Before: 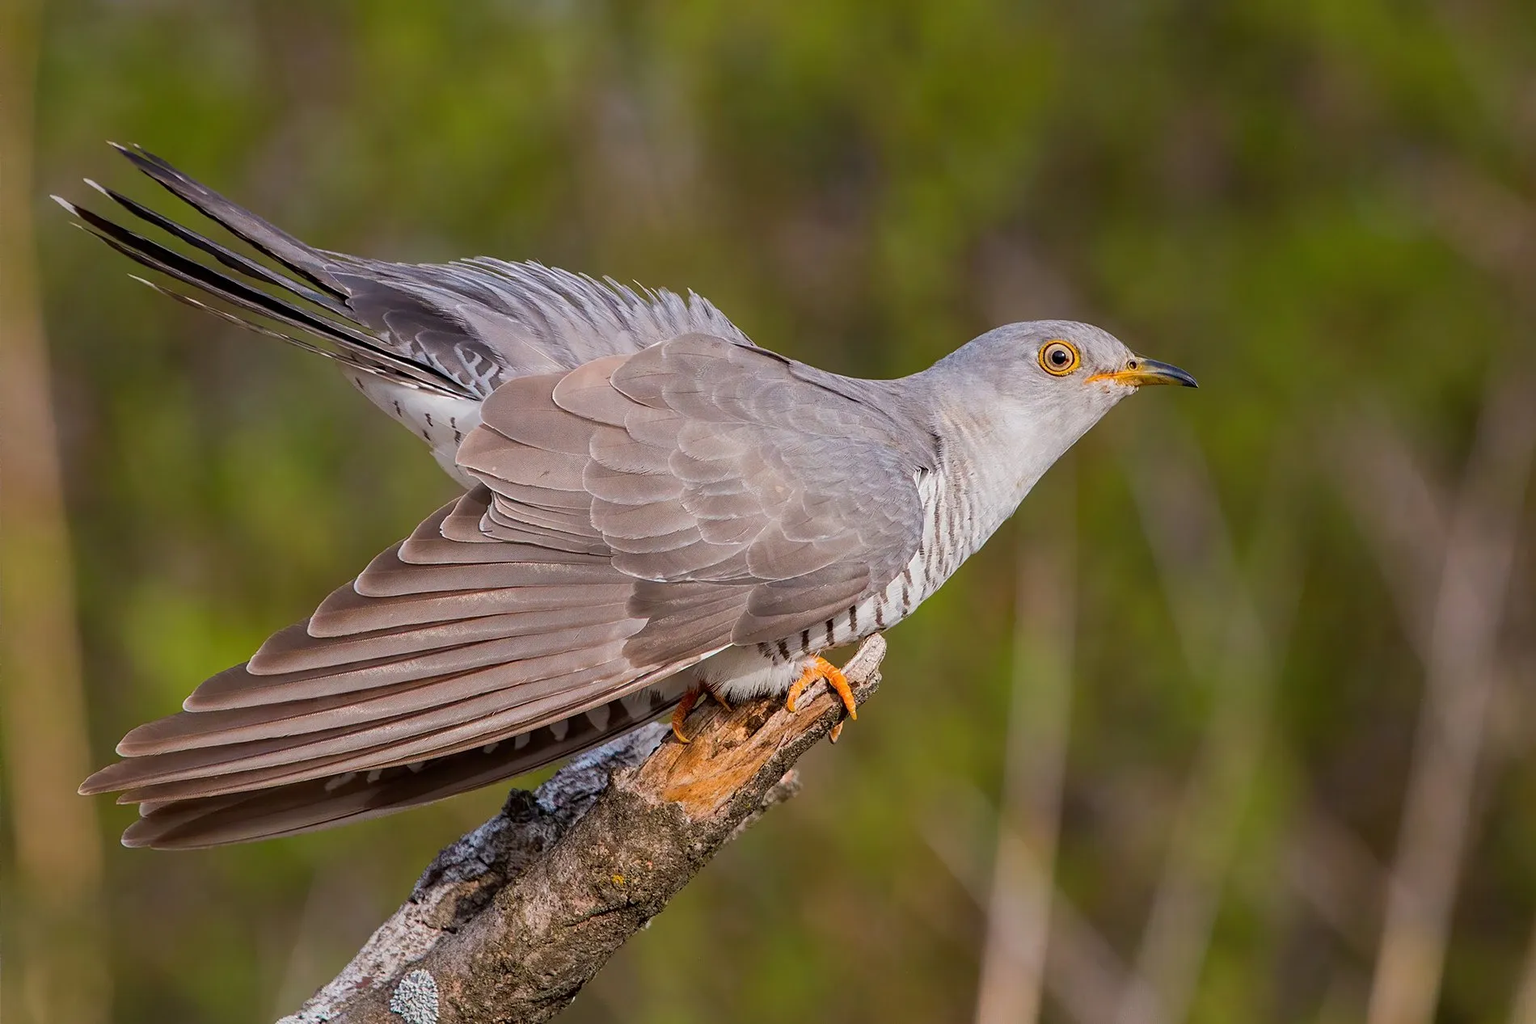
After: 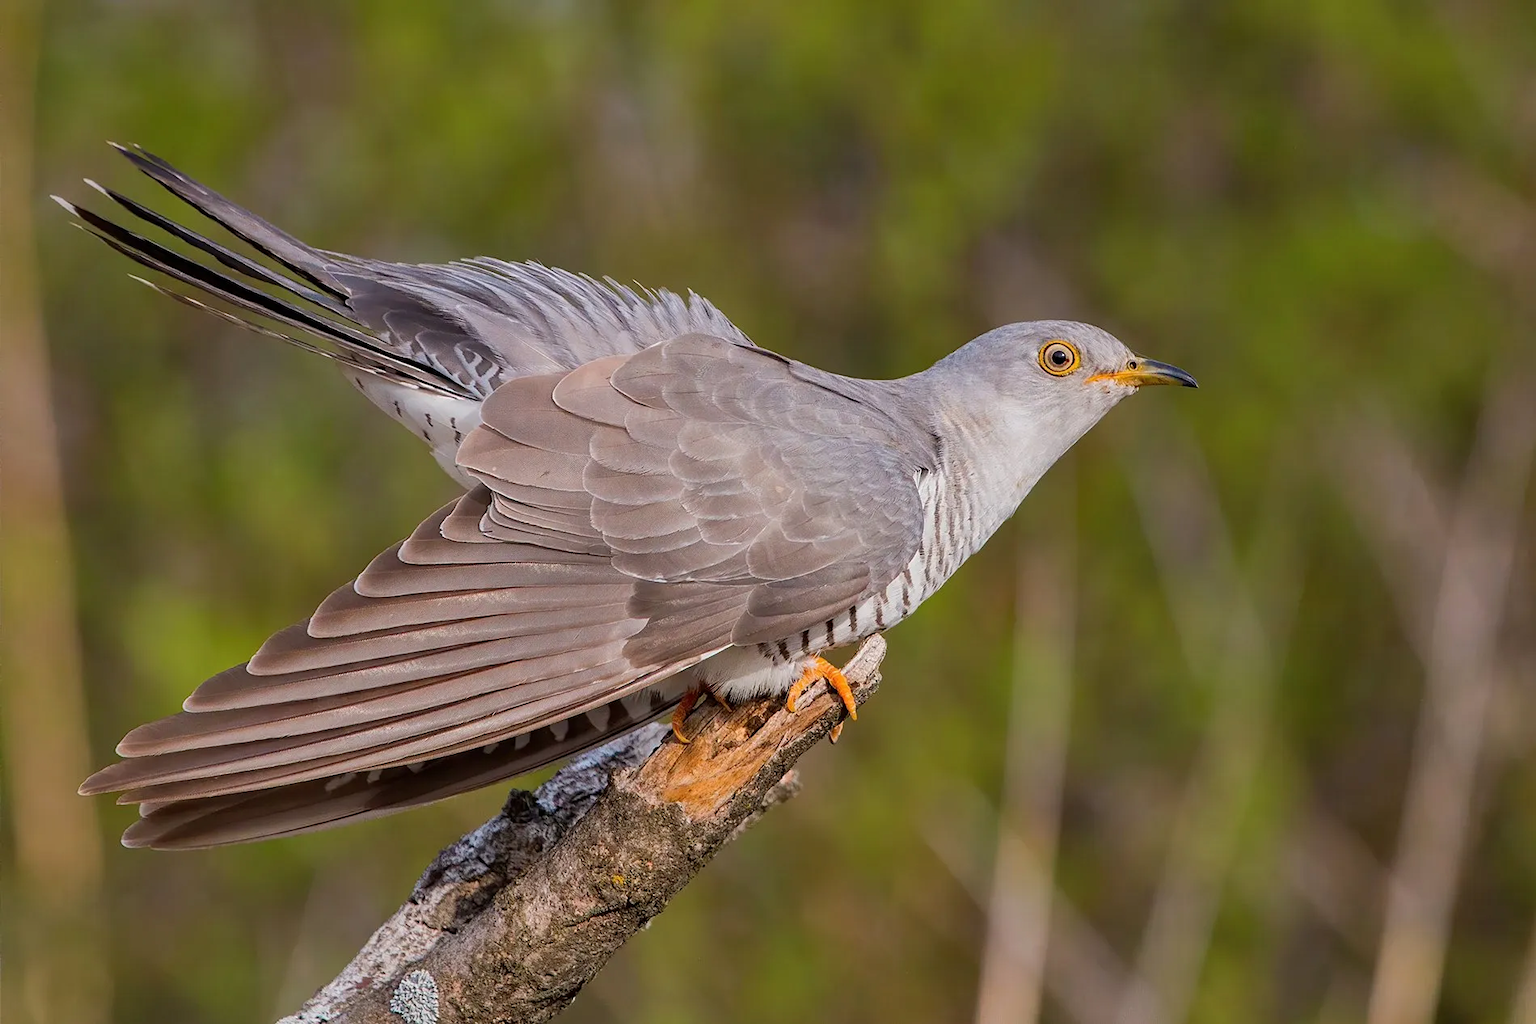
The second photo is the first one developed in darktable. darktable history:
shadows and highlights: highlights color adjustment 42.44%, low approximation 0.01, soften with gaussian
